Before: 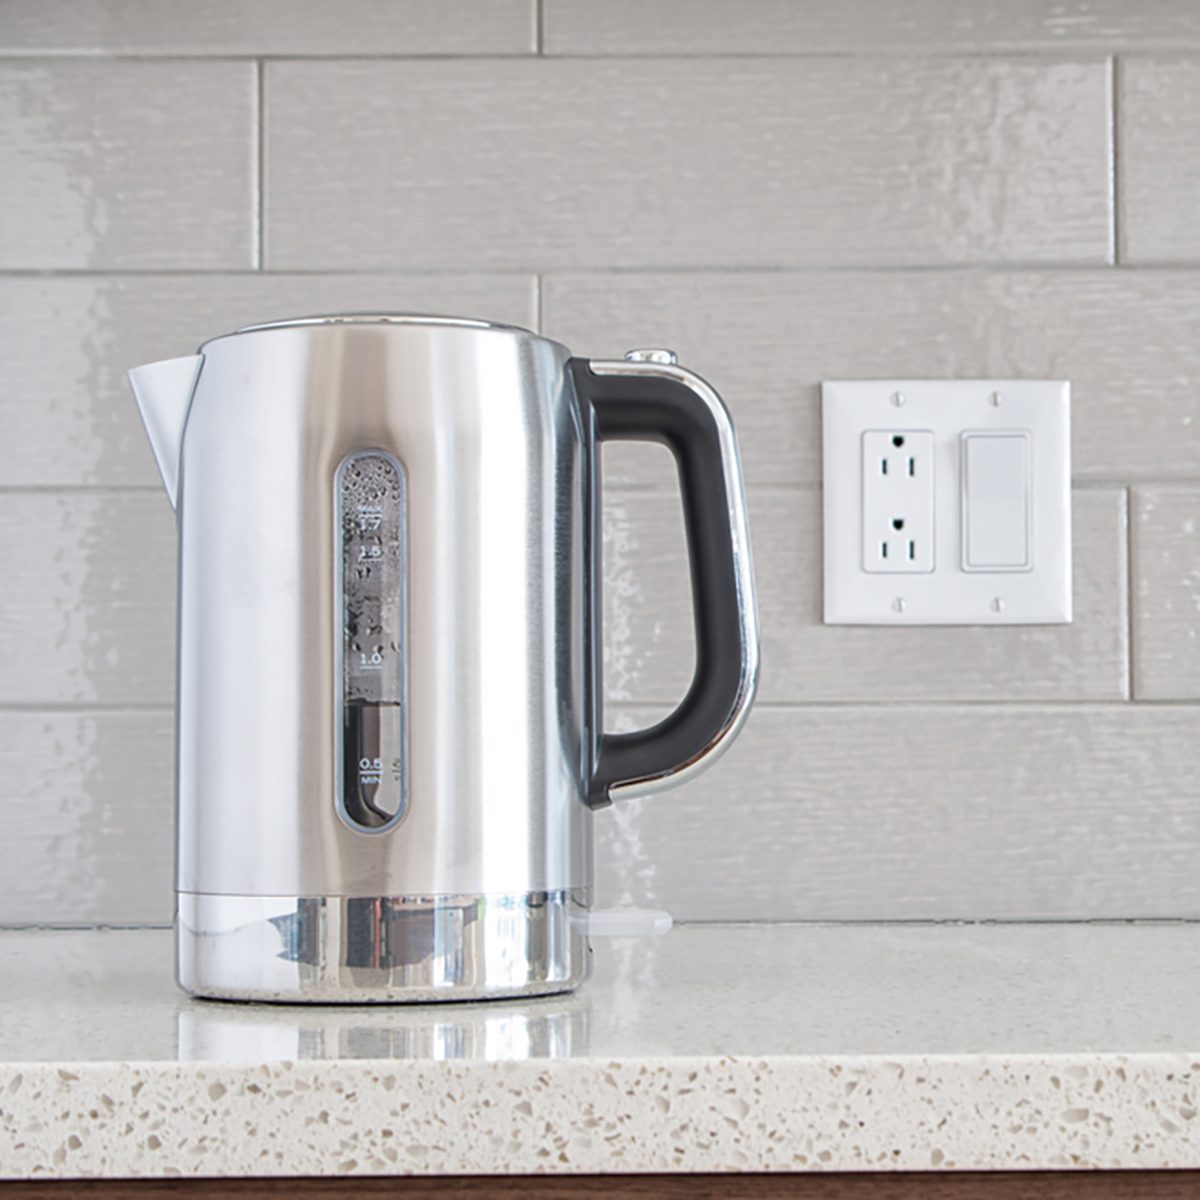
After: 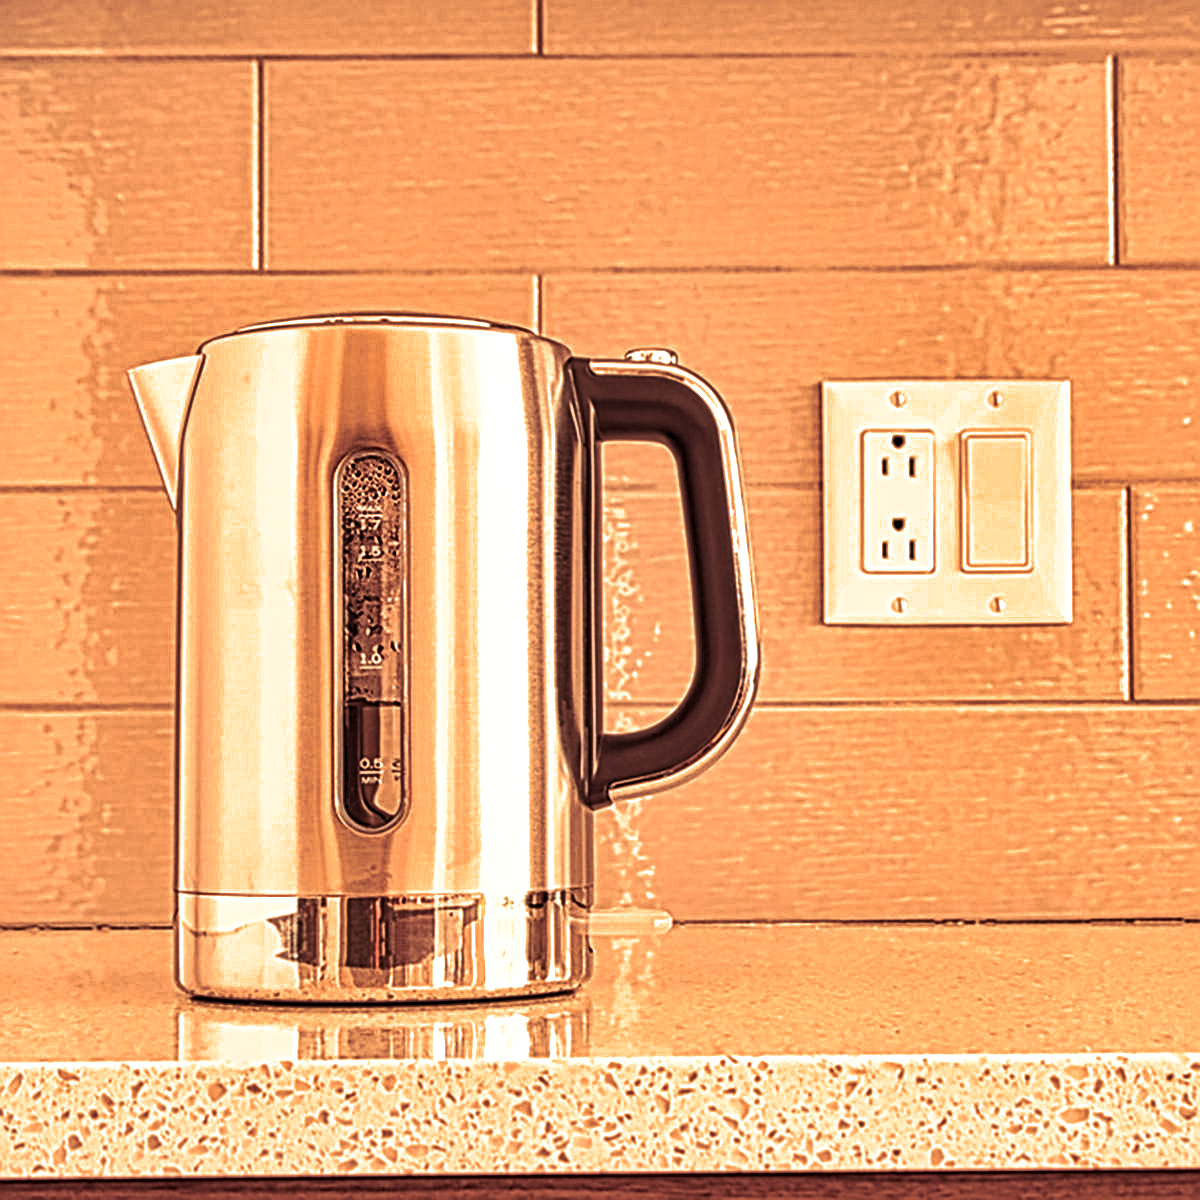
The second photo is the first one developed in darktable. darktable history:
white balance: red 1.467, blue 0.684
split-toning: on, module defaults
local contrast: mode bilateral grid, contrast 20, coarseness 3, detail 300%, midtone range 0.2
shadows and highlights: shadows 53, soften with gaussian
